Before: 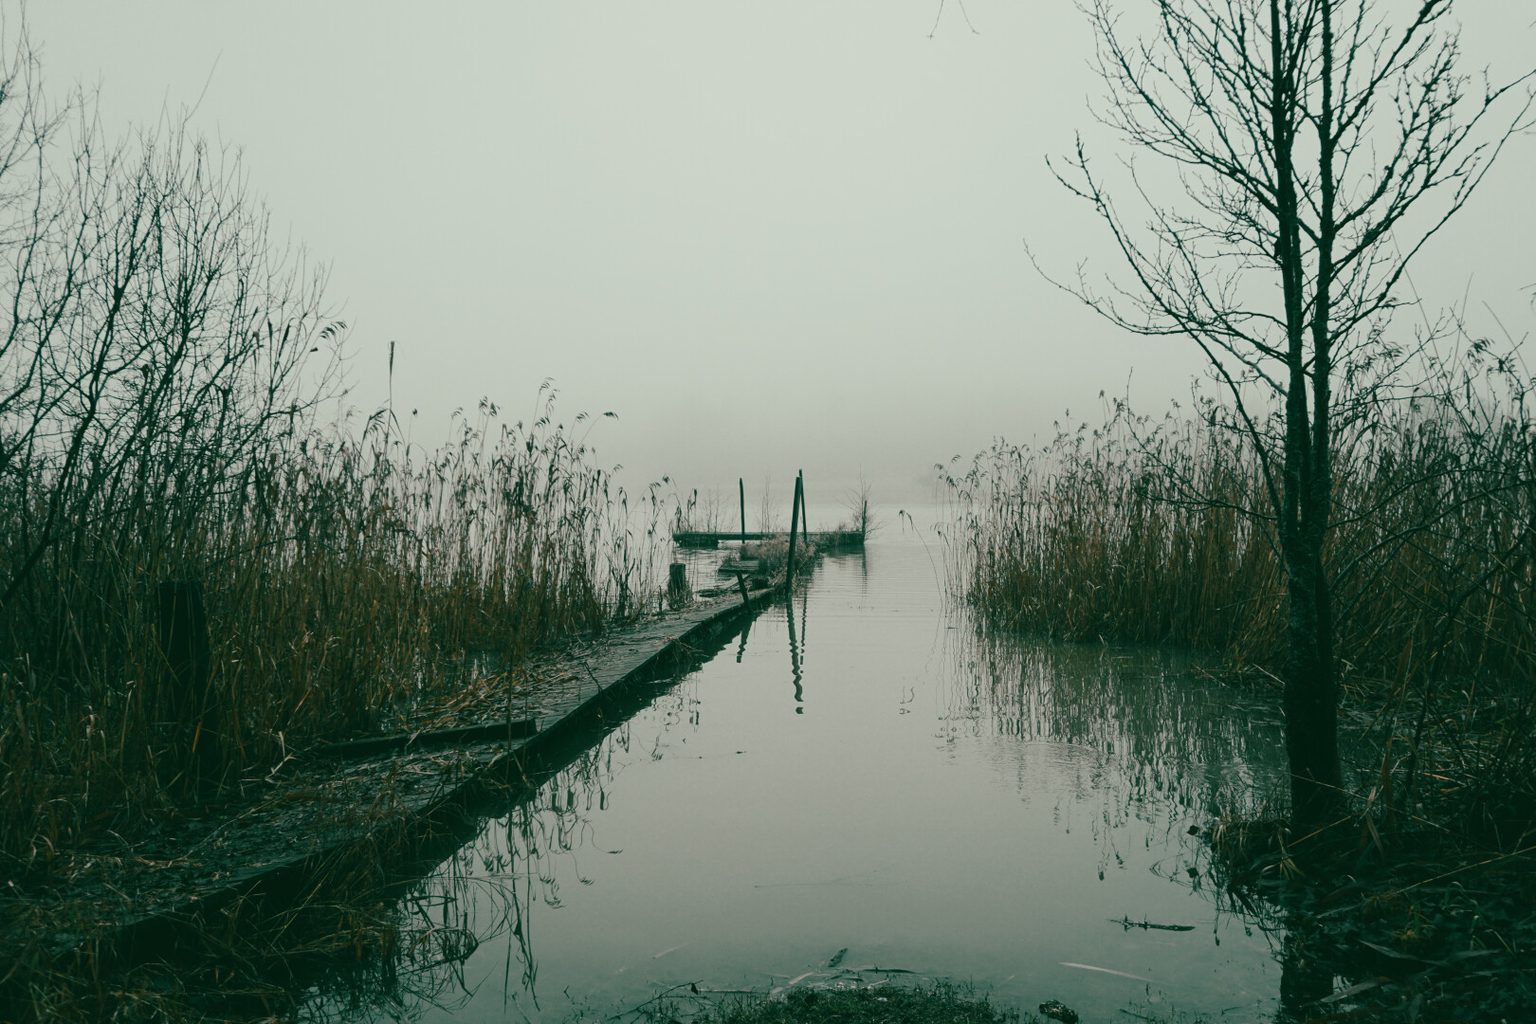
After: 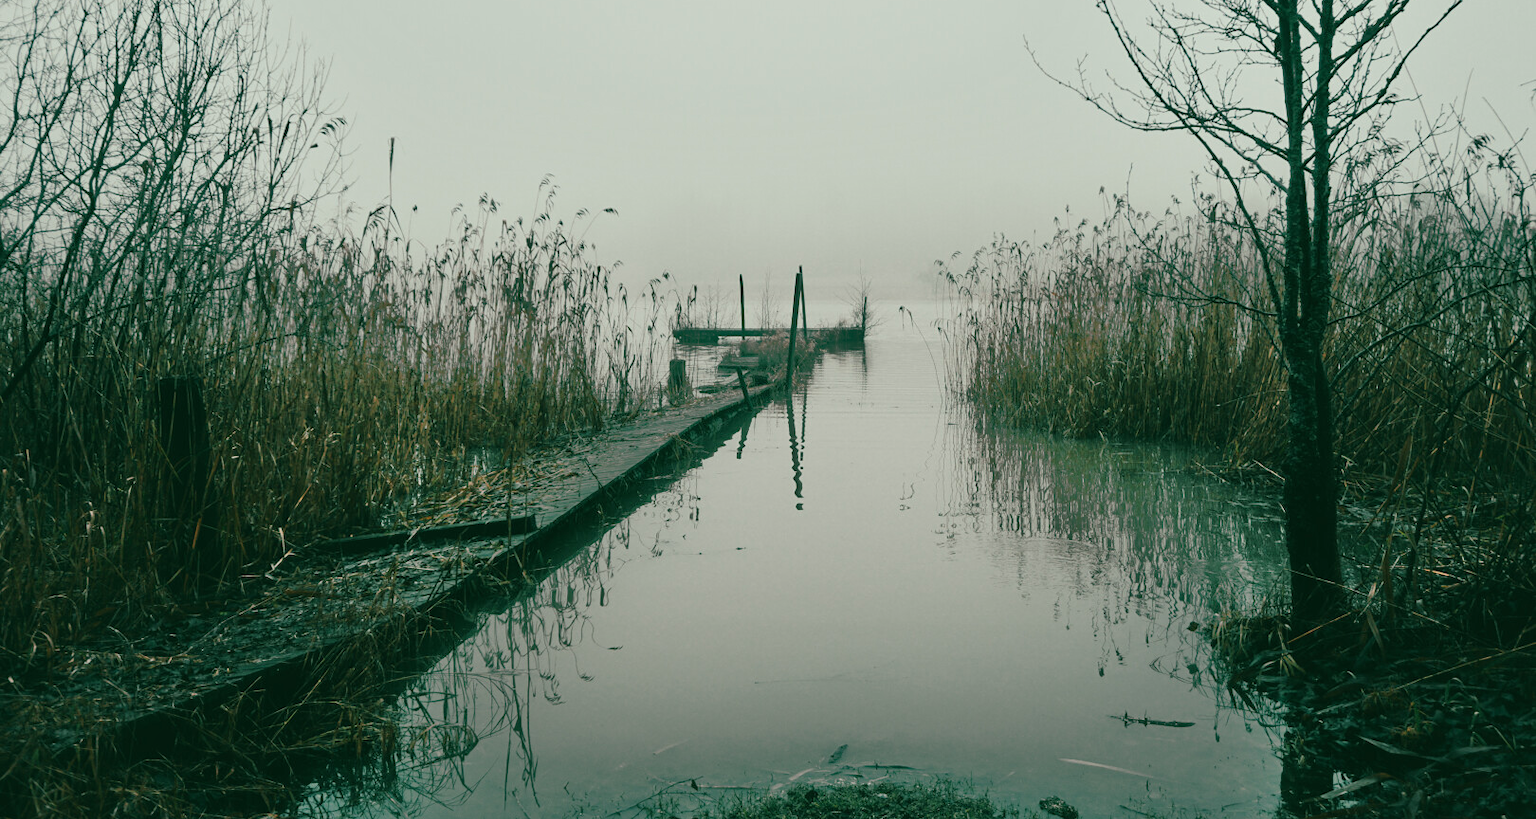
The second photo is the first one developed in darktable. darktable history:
tone equalizer: -8 EV -0.528 EV, -7 EV -0.319 EV, -6 EV -0.083 EV, -5 EV 0.413 EV, -4 EV 0.985 EV, -3 EV 0.791 EV, -2 EV -0.01 EV, -1 EV 0.14 EV, +0 EV -0.012 EV, smoothing 1
crop and rotate: top 19.998%
rotate and perspective: automatic cropping off
